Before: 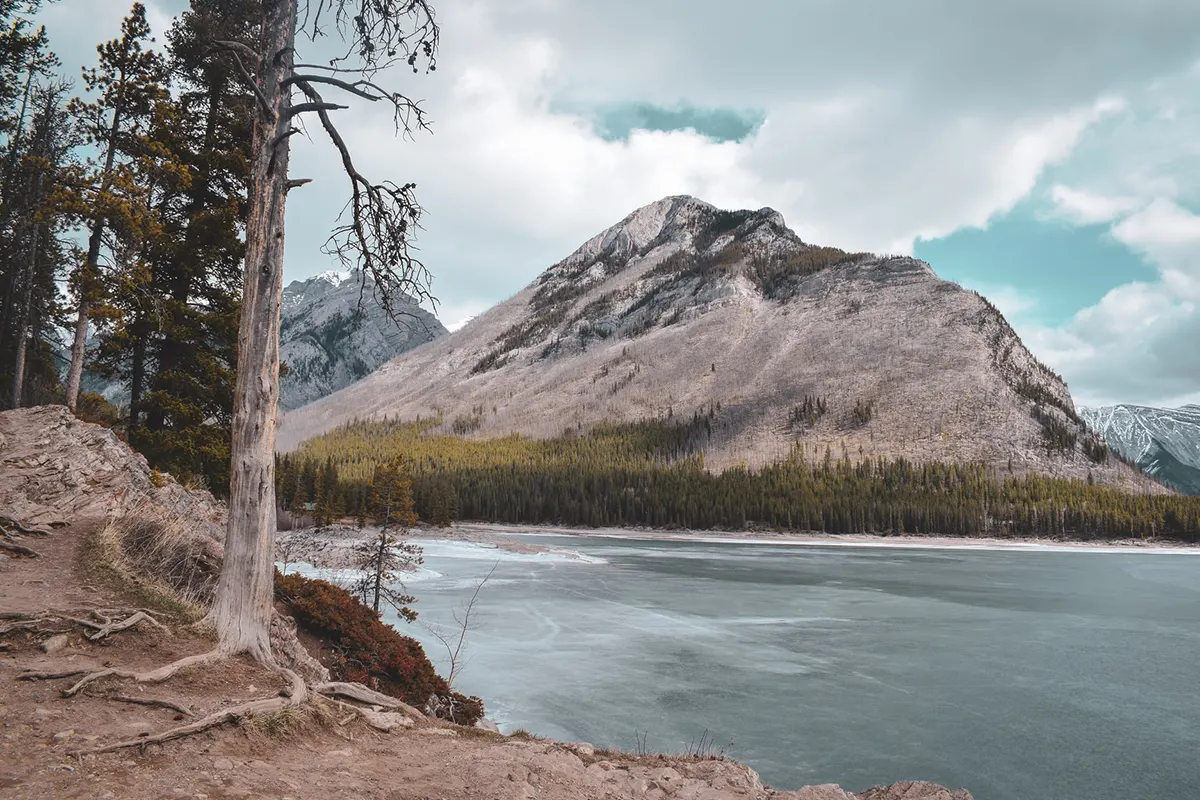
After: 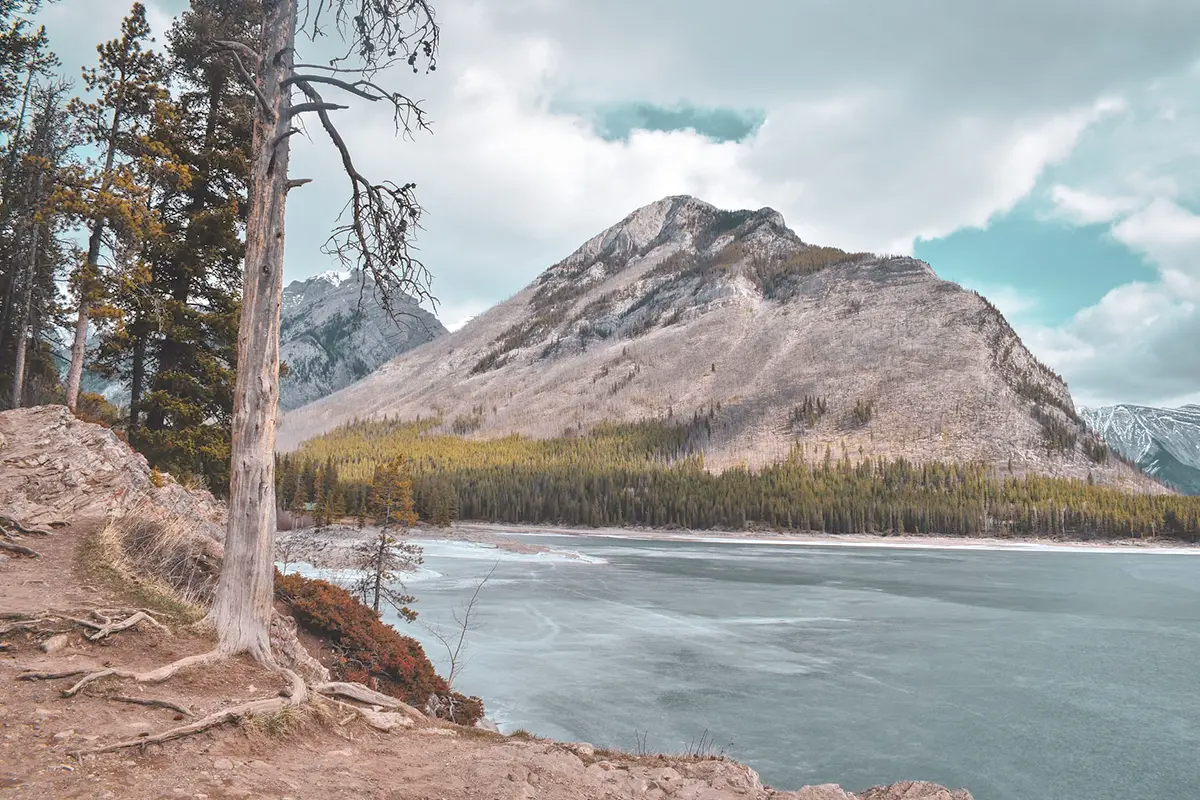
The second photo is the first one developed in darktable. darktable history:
tone equalizer: -7 EV 0.15 EV, -6 EV 0.6 EV, -5 EV 1.15 EV, -4 EV 1.33 EV, -3 EV 1.15 EV, -2 EV 0.6 EV, -1 EV 0.15 EV, mask exposure compensation -0.5 EV
white balance: red 1, blue 1
